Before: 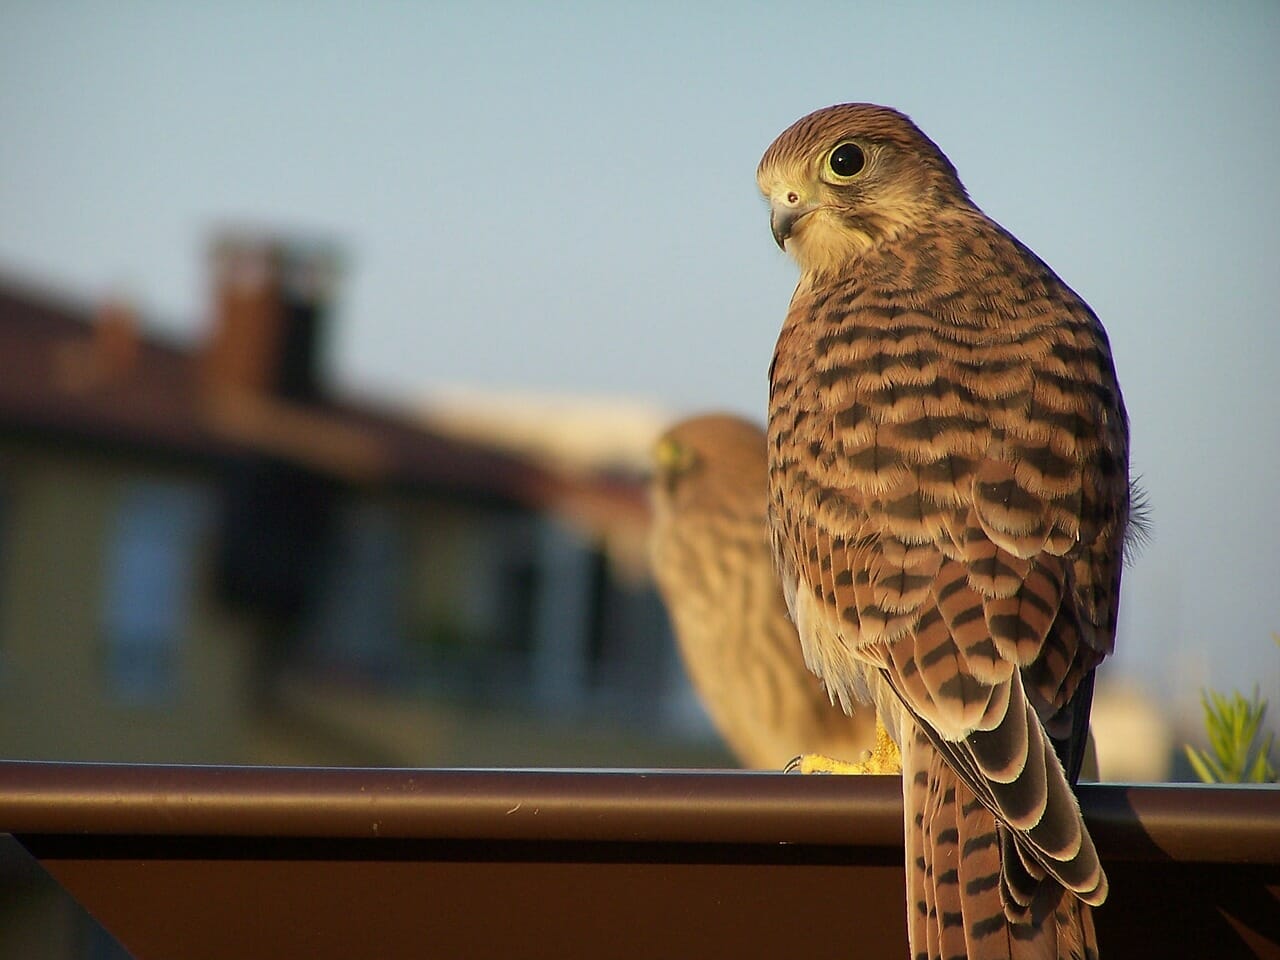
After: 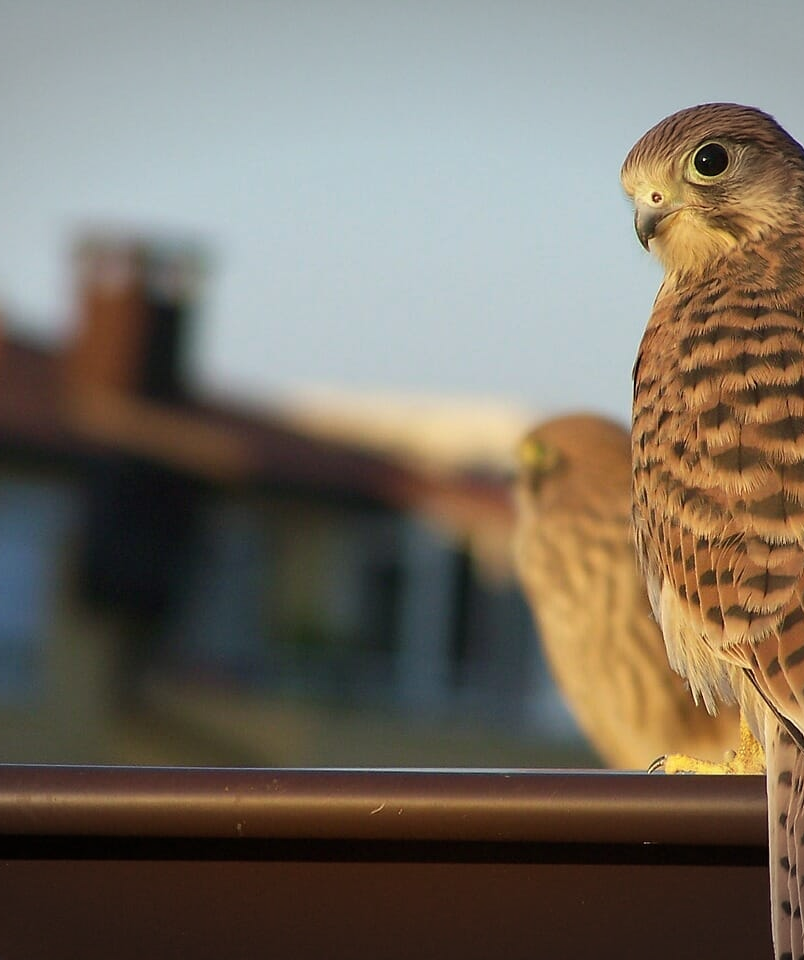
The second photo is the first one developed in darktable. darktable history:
exposure: exposure 0.078 EV, compensate highlight preservation false
vignetting: fall-off start 100%, brightness -0.282, width/height ratio 1.31
crop: left 10.644%, right 26.528%
